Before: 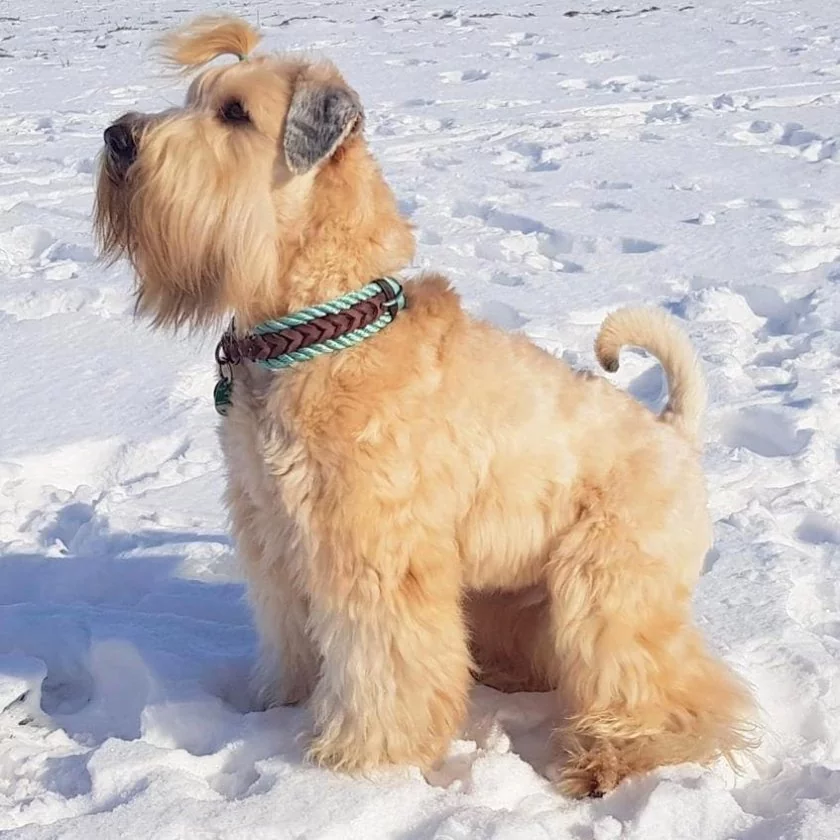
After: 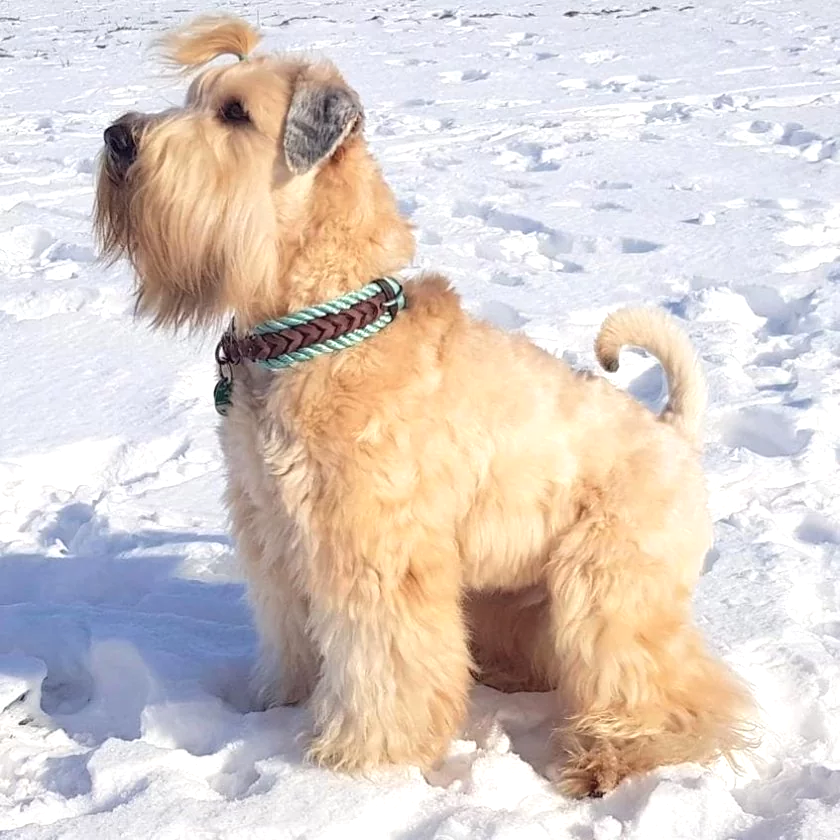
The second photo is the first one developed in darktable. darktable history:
shadows and highlights: radius 112.05, shadows 50.85, white point adjustment 9.01, highlights -3.36, soften with gaussian
